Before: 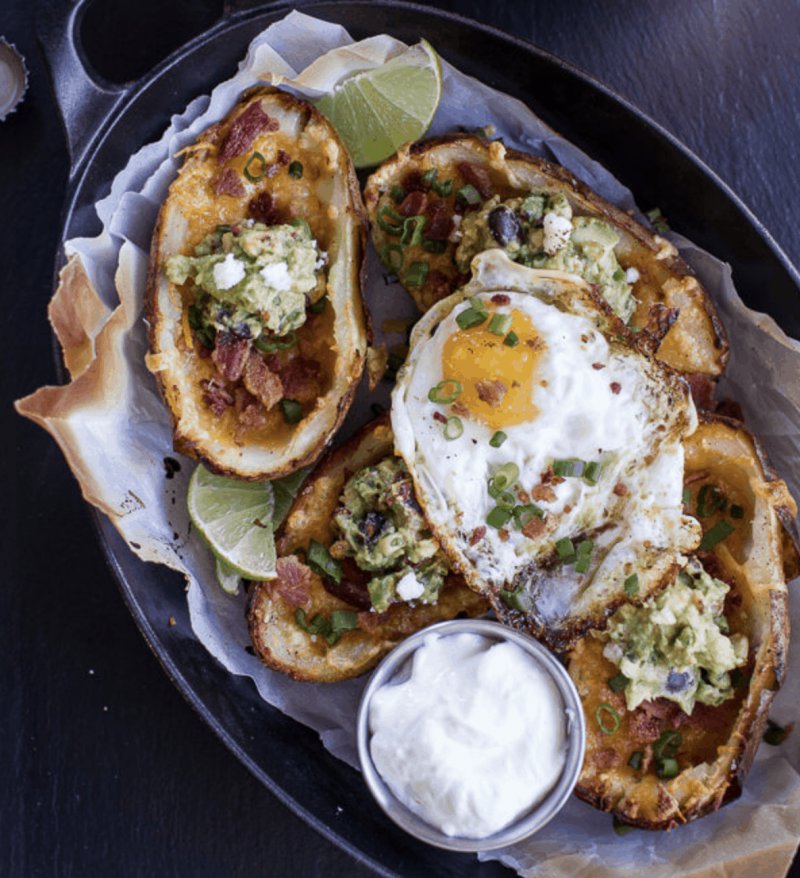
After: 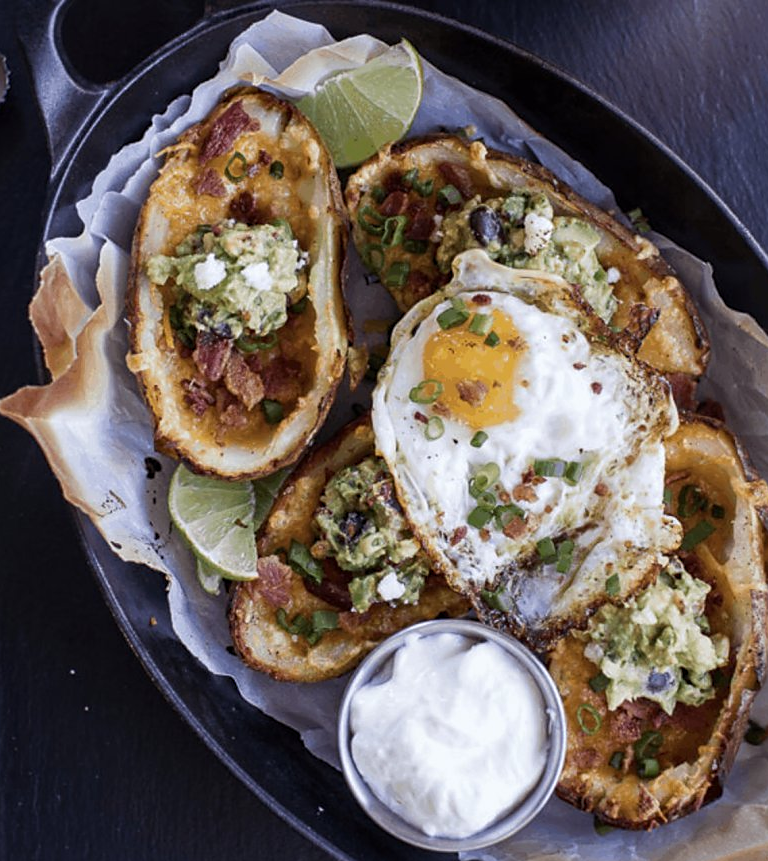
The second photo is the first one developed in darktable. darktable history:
sharpen: radius 1.904, amount 0.397, threshold 1.288
tone equalizer: edges refinement/feathering 500, mask exposure compensation -1.57 EV, preserve details guided filter
levels: mode automatic, levels [0.016, 0.484, 0.953]
crop and rotate: left 2.617%, right 1.339%, bottom 1.855%
